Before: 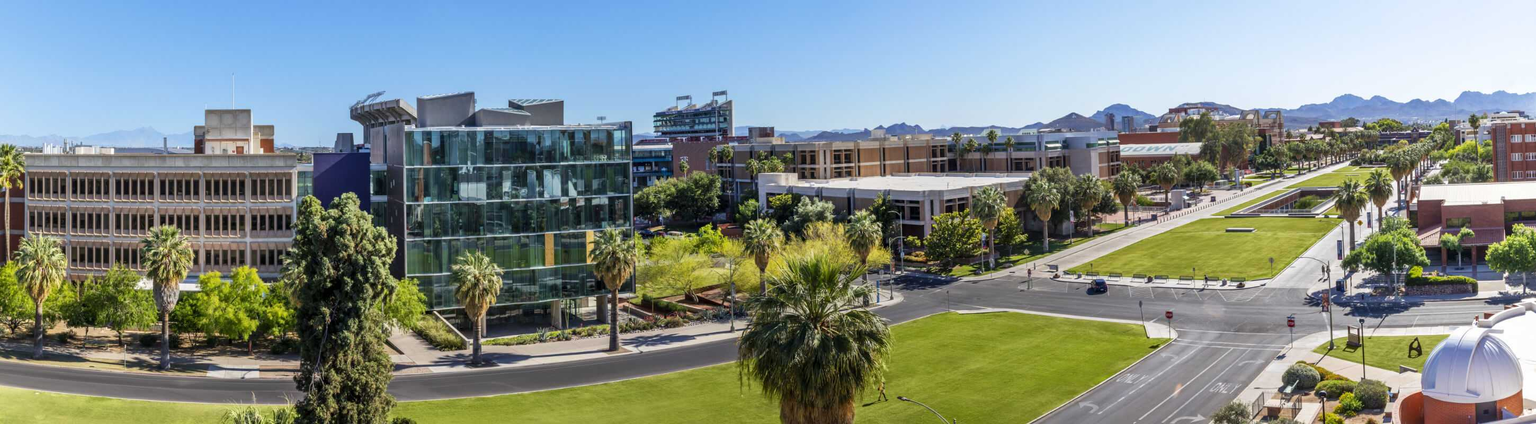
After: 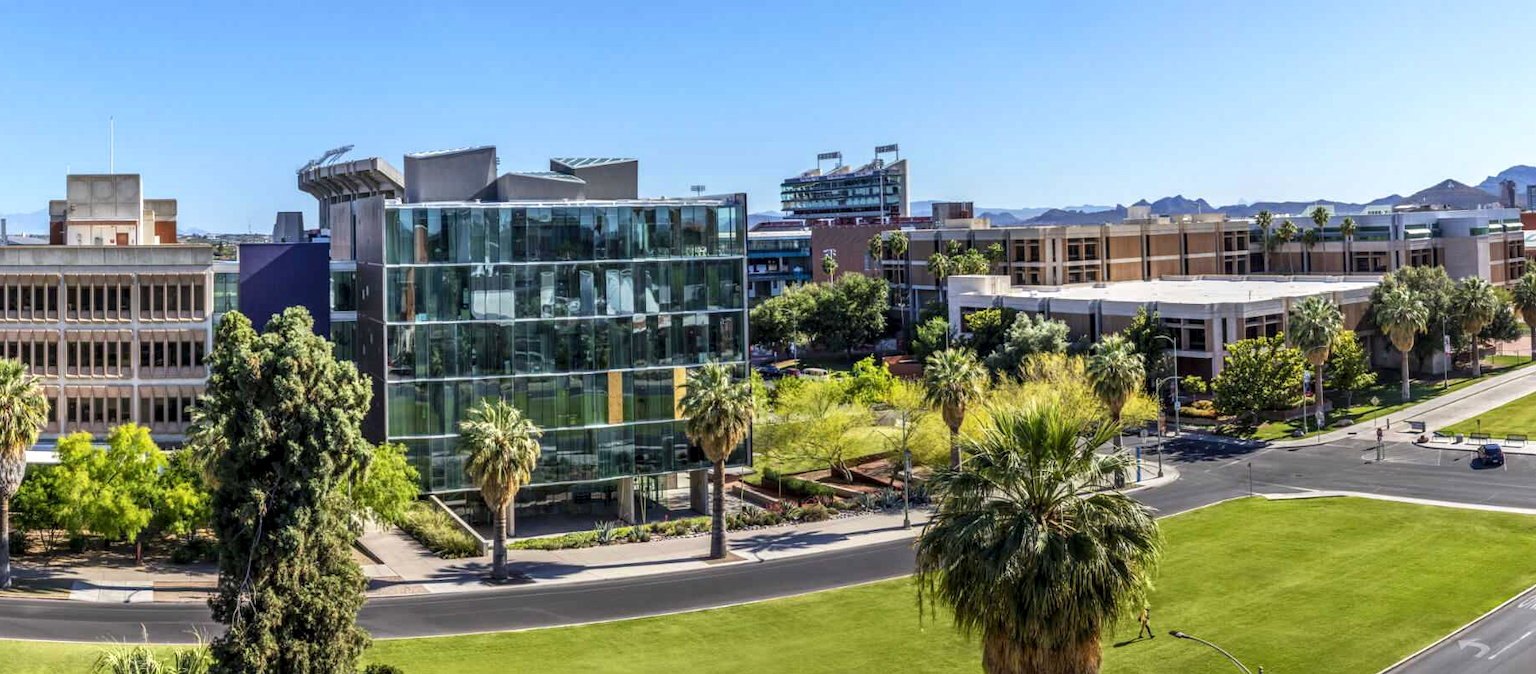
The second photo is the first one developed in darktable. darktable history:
local contrast: on, module defaults
crop: left 10.644%, right 26.528%
contrast brightness saturation: contrast 0.05
exposure: exposure 0.236 EV, compensate highlight preservation false
